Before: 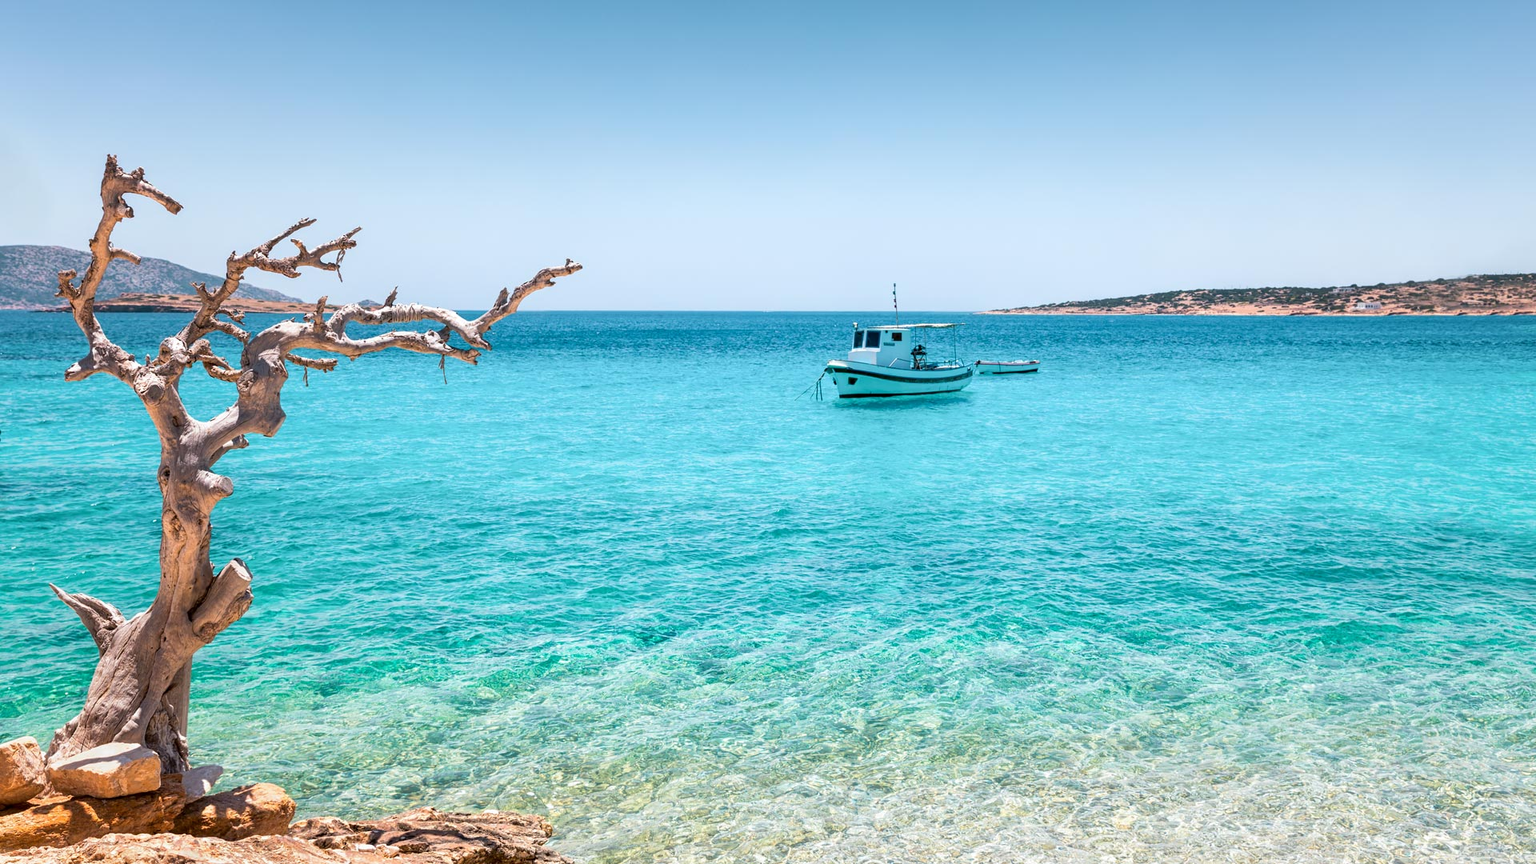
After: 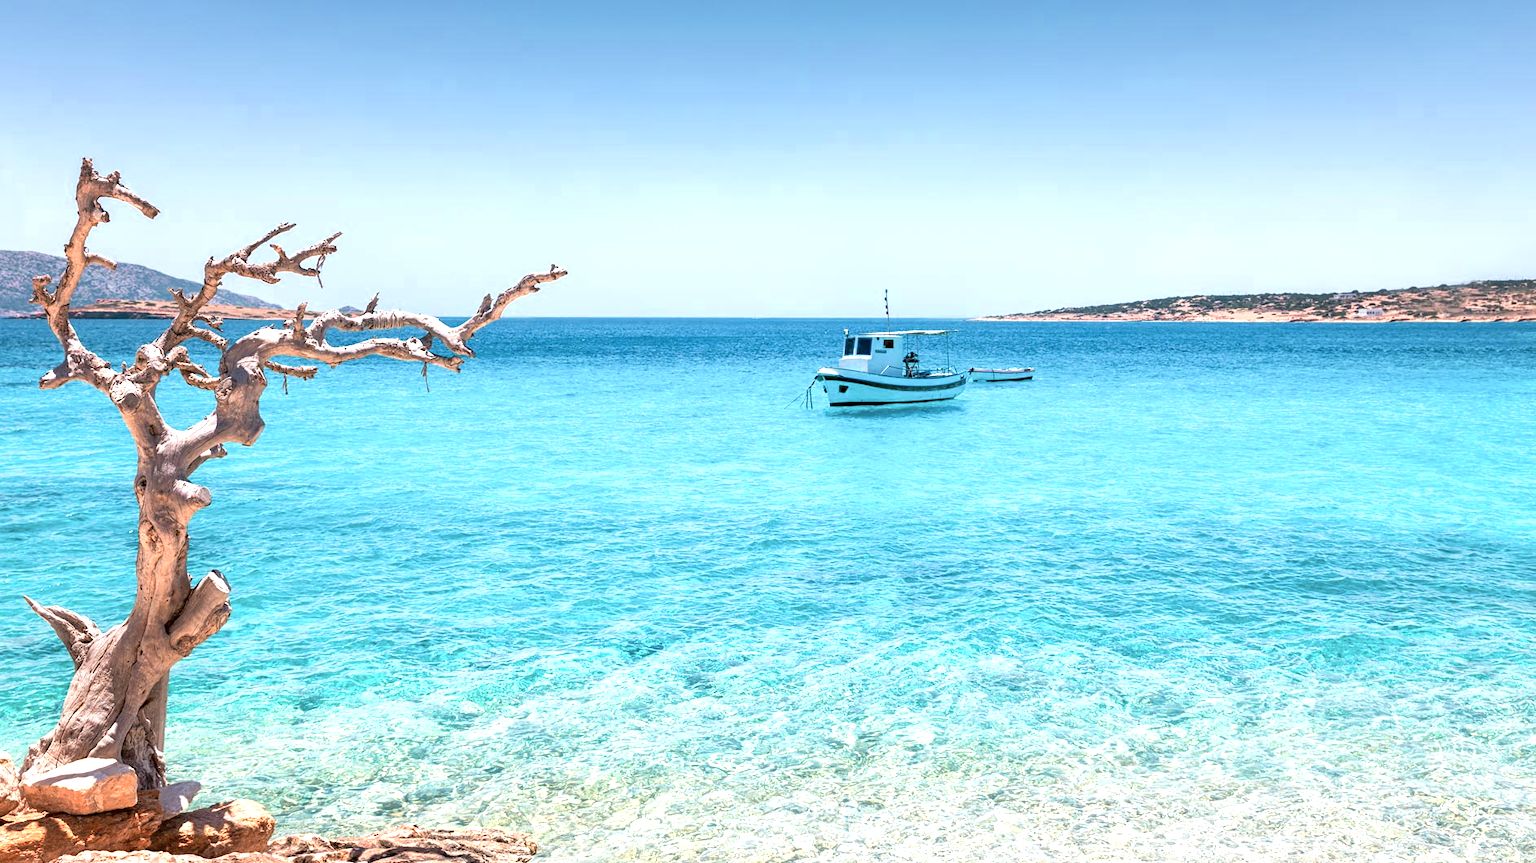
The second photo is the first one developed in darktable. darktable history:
exposure: exposure 0.556 EV, compensate highlight preservation false
crop: left 1.743%, right 0.268%, bottom 2.011%
color zones: curves: ch0 [(0, 0.473) (0.001, 0.473) (0.226, 0.548) (0.4, 0.589) (0.525, 0.54) (0.728, 0.403) (0.999, 0.473) (1, 0.473)]; ch1 [(0, 0.619) (0.001, 0.619) (0.234, 0.388) (0.4, 0.372) (0.528, 0.422) (0.732, 0.53) (0.999, 0.619) (1, 0.619)]; ch2 [(0, 0.547) (0.001, 0.547) (0.226, 0.45) (0.4, 0.525) (0.525, 0.585) (0.8, 0.511) (0.999, 0.547) (1, 0.547)]
